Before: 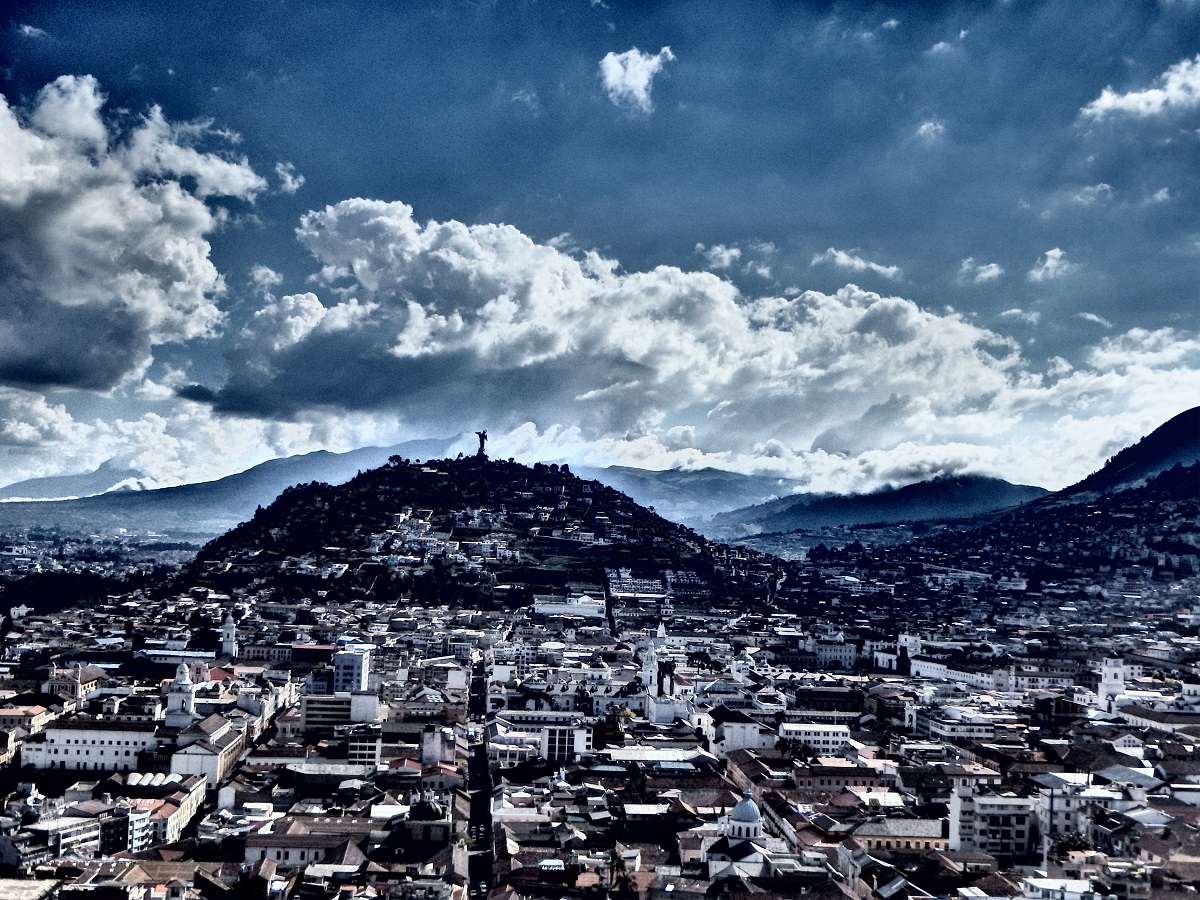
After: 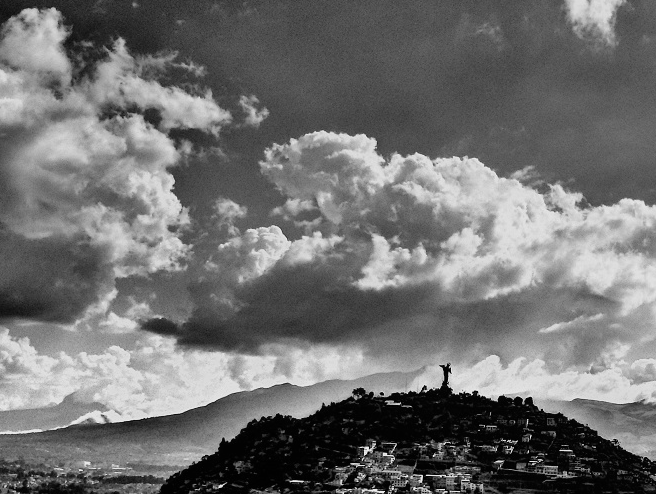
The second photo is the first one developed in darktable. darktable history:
crop and rotate: left 3.047%, top 7.509%, right 42.236%, bottom 37.598%
monochrome: a -71.75, b 75.82
